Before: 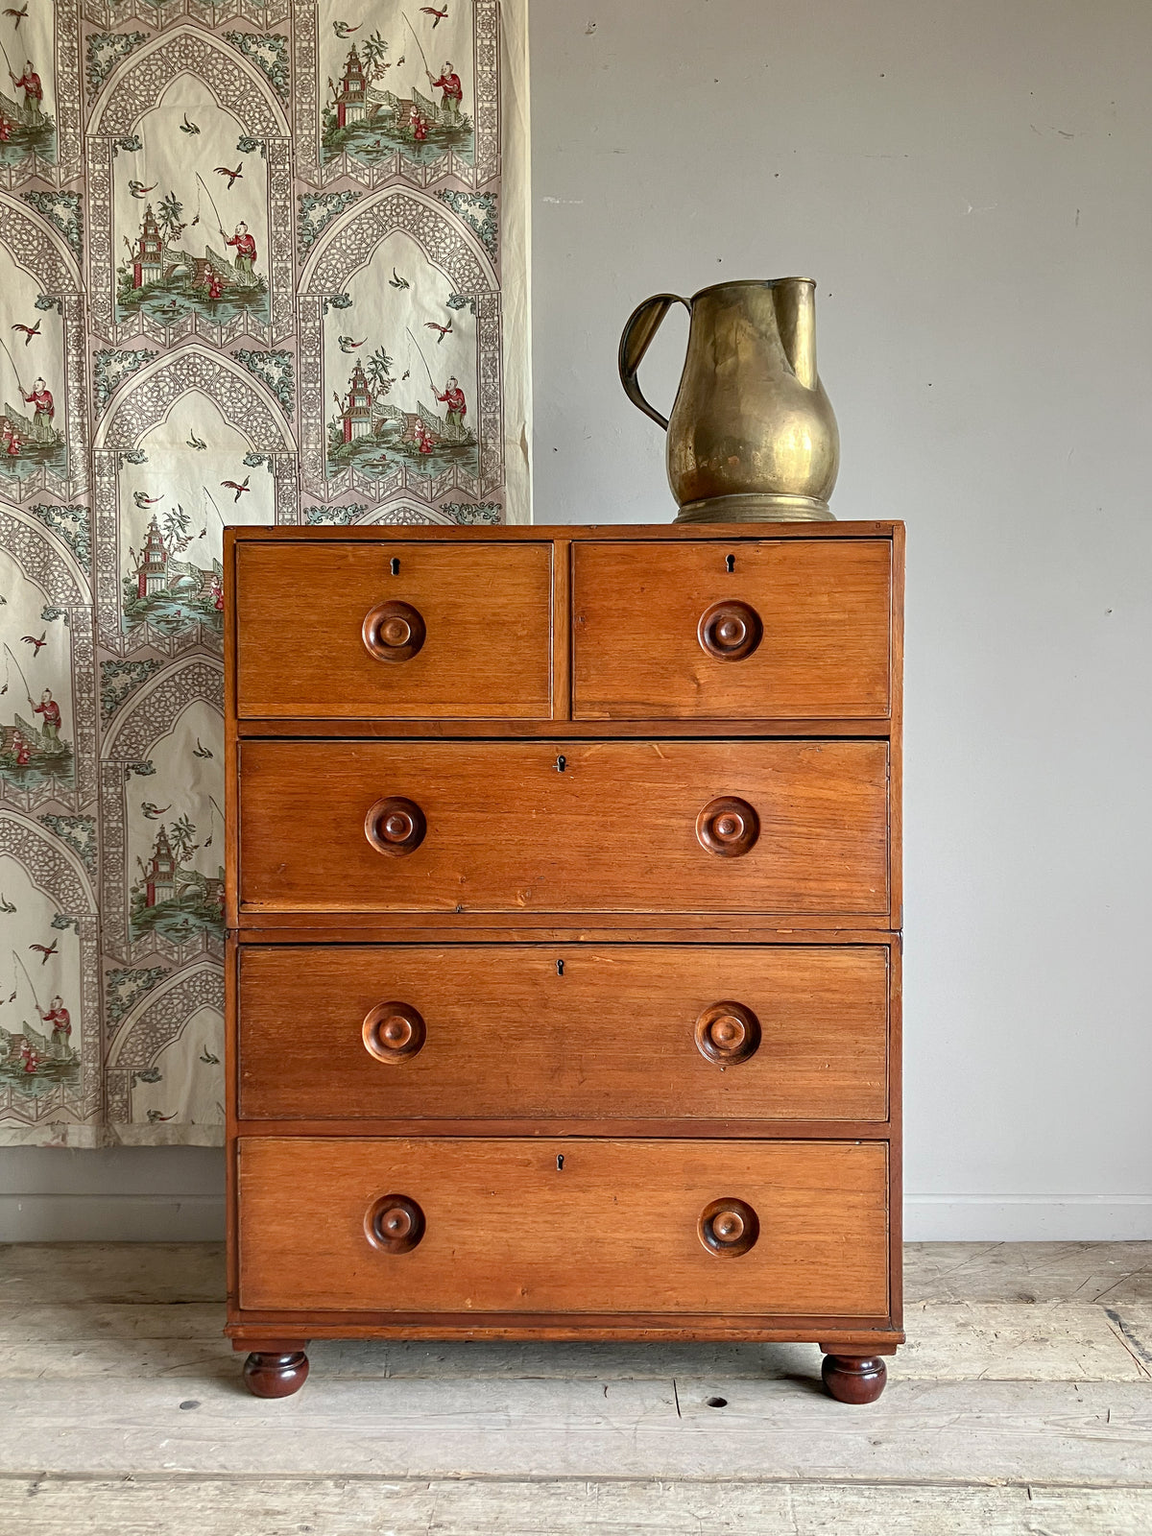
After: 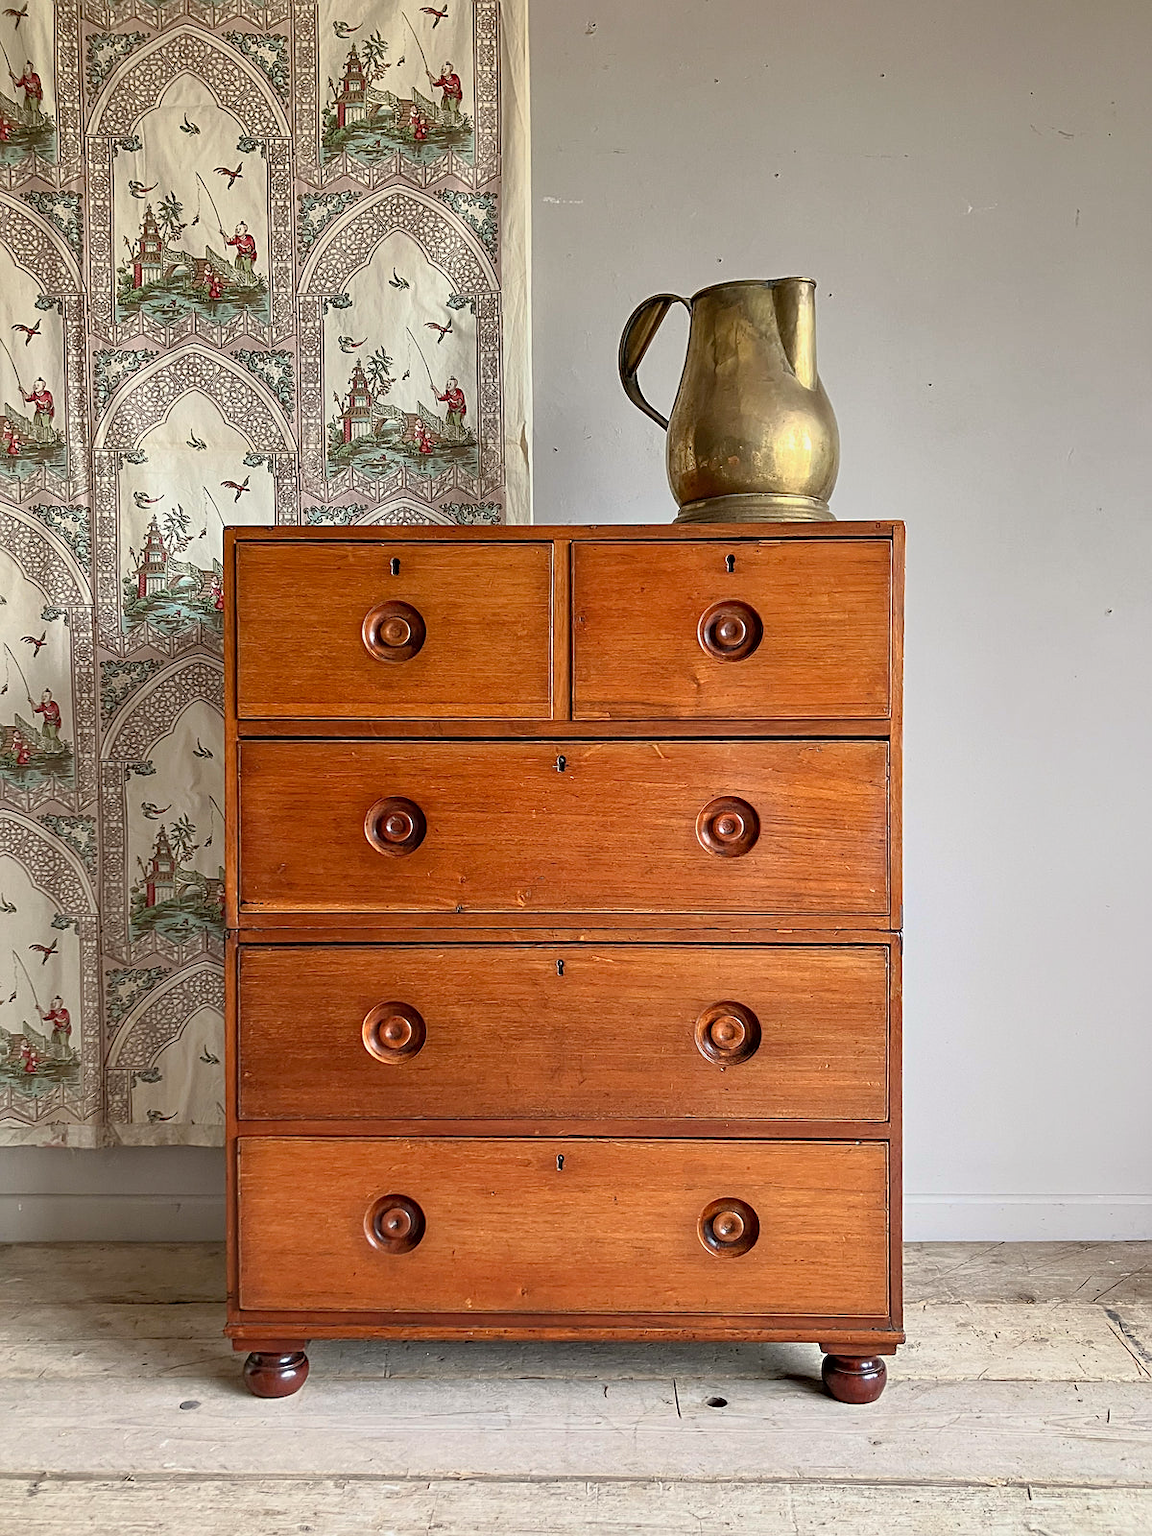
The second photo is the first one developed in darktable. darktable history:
tone curve: curves: ch0 [(0.013, 0) (0.061, 0.068) (0.239, 0.256) (0.502, 0.505) (0.683, 0.676) (0.761, 0.773) (0.858, 0.858) (0.987, 0.945)]; ch1 [(0, 0) (0.172, 0.123) (0.304, 0.267) (0.414, 0.395) (0.472, 0.473) (0.502, 0.508) (0.521, 0.528) (0.583, 0.595) (0.654, 0.673) (0.728, 0.761) (1, 1)]; ch2 [(0, 0) (0.411, 0.424) (0.485, 0.476) (0.502, 0.502) (0.553, 0.557) (0.57, 0.576) (1, 1)], color space Lab, independent channels, preserve colors none
sharpen: radius 1.864, amount 0.398, threshold 1.271
